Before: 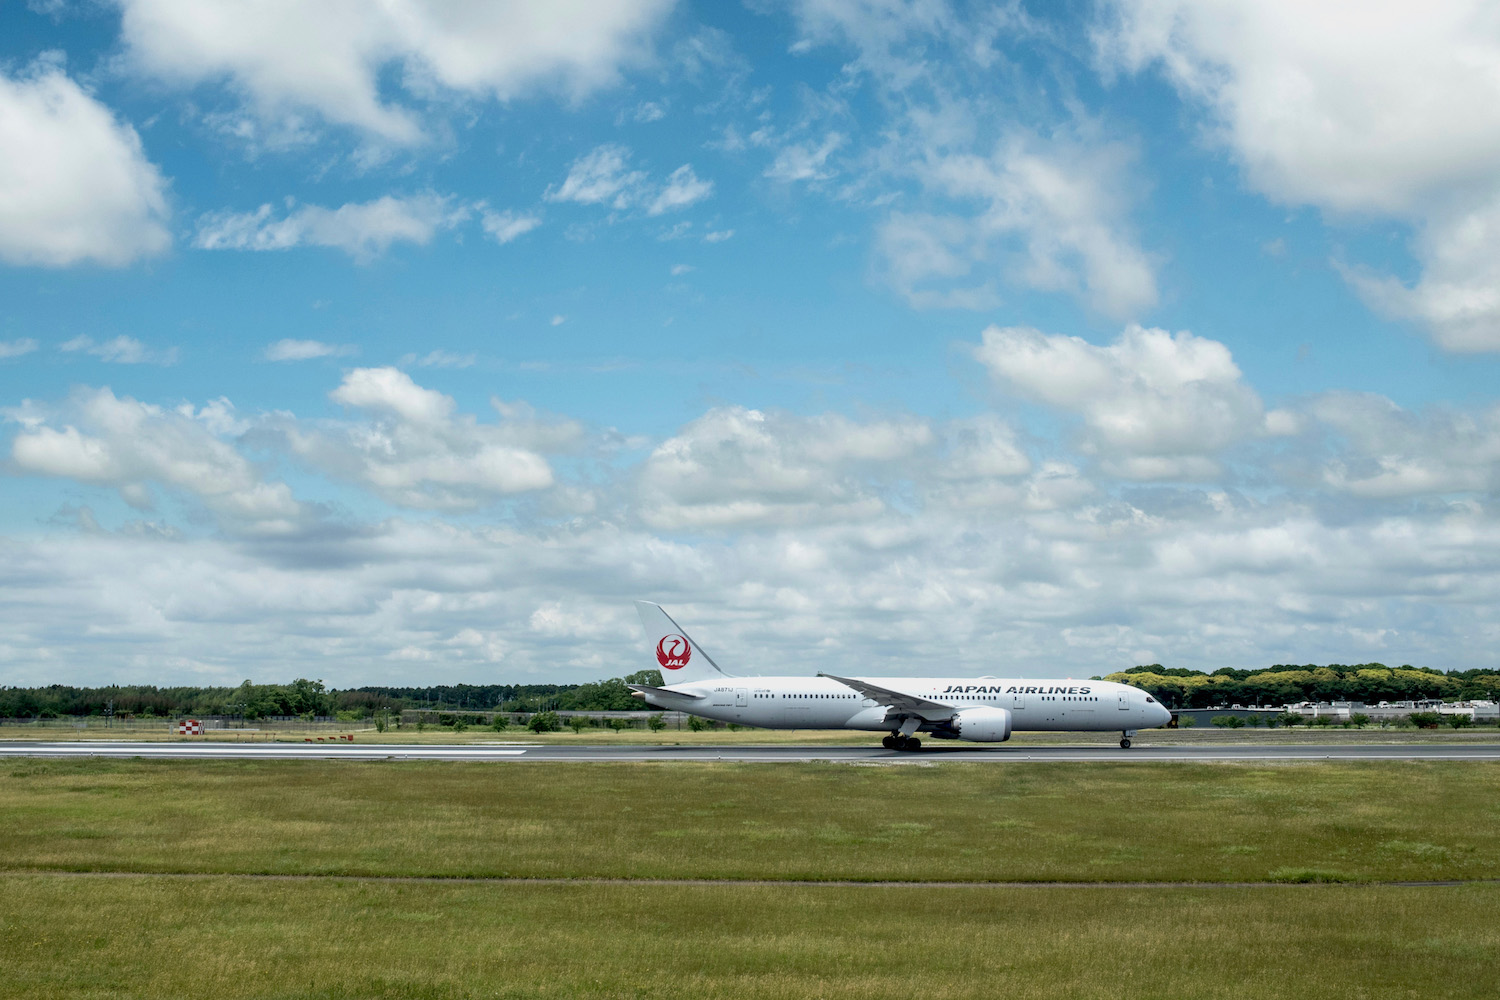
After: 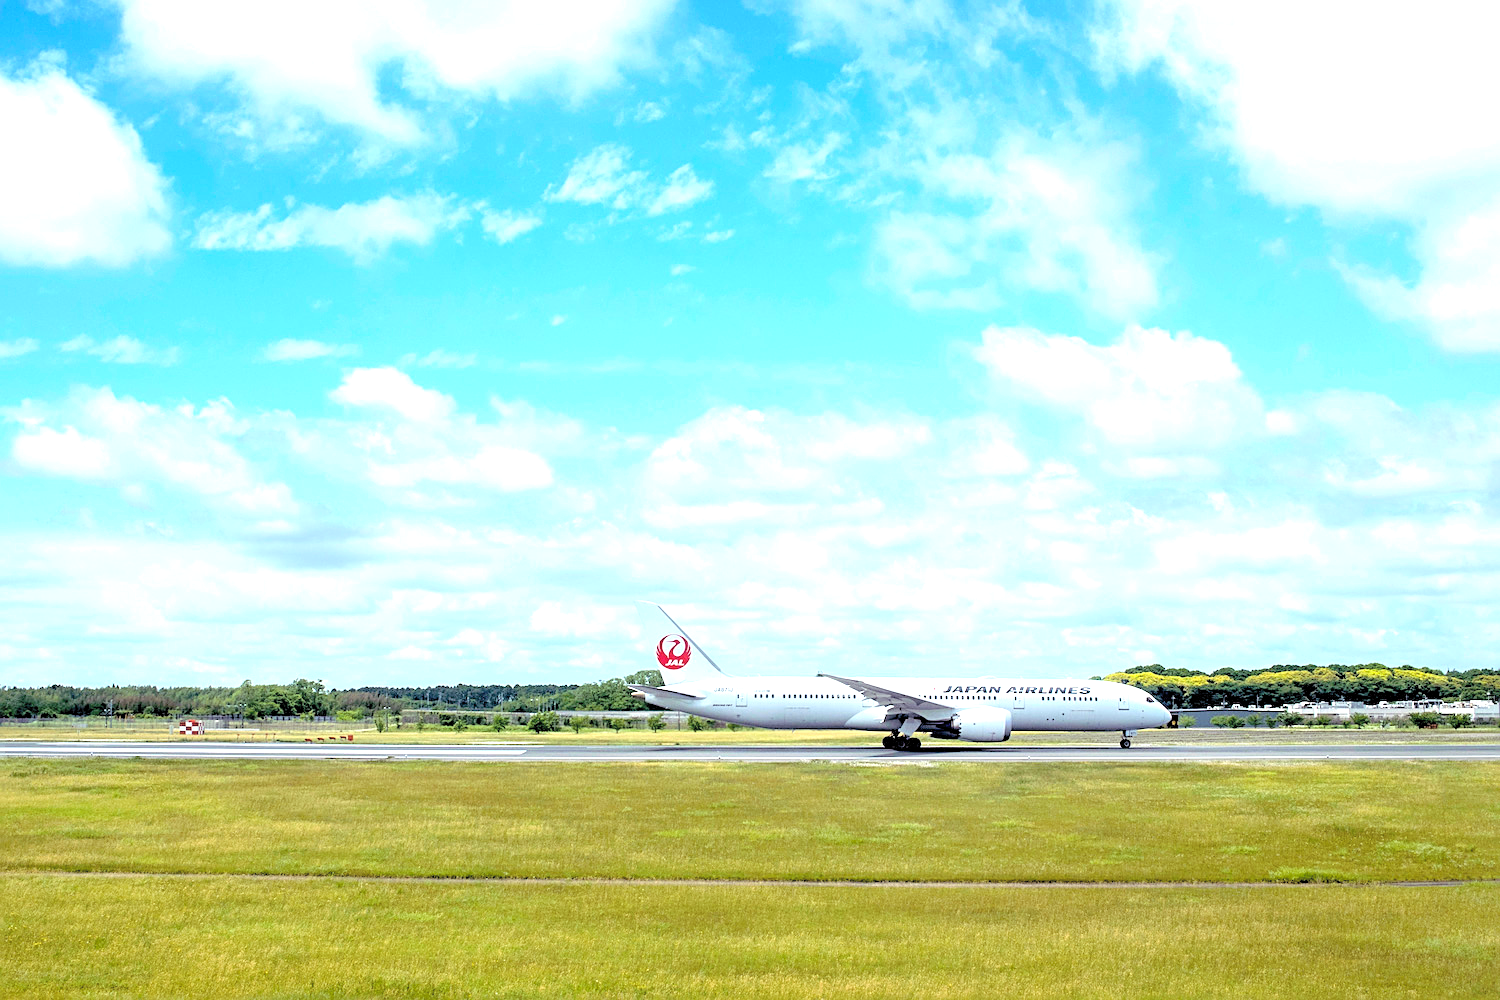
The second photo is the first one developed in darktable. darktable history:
exposure: black level correction 0.001, exposure 1.046 EV, compensate highlight preservation false
contrast brightness saturation: brightness 0.275
color balance rgb: shadows lift › luminance 0.64%, shadows lift › chroma 6.755%, shadows lift › hue 300.59°, perceptual saturation grading › global saturation 30.516%, global vibrance 9.684%
sharpen: on, module defaults
